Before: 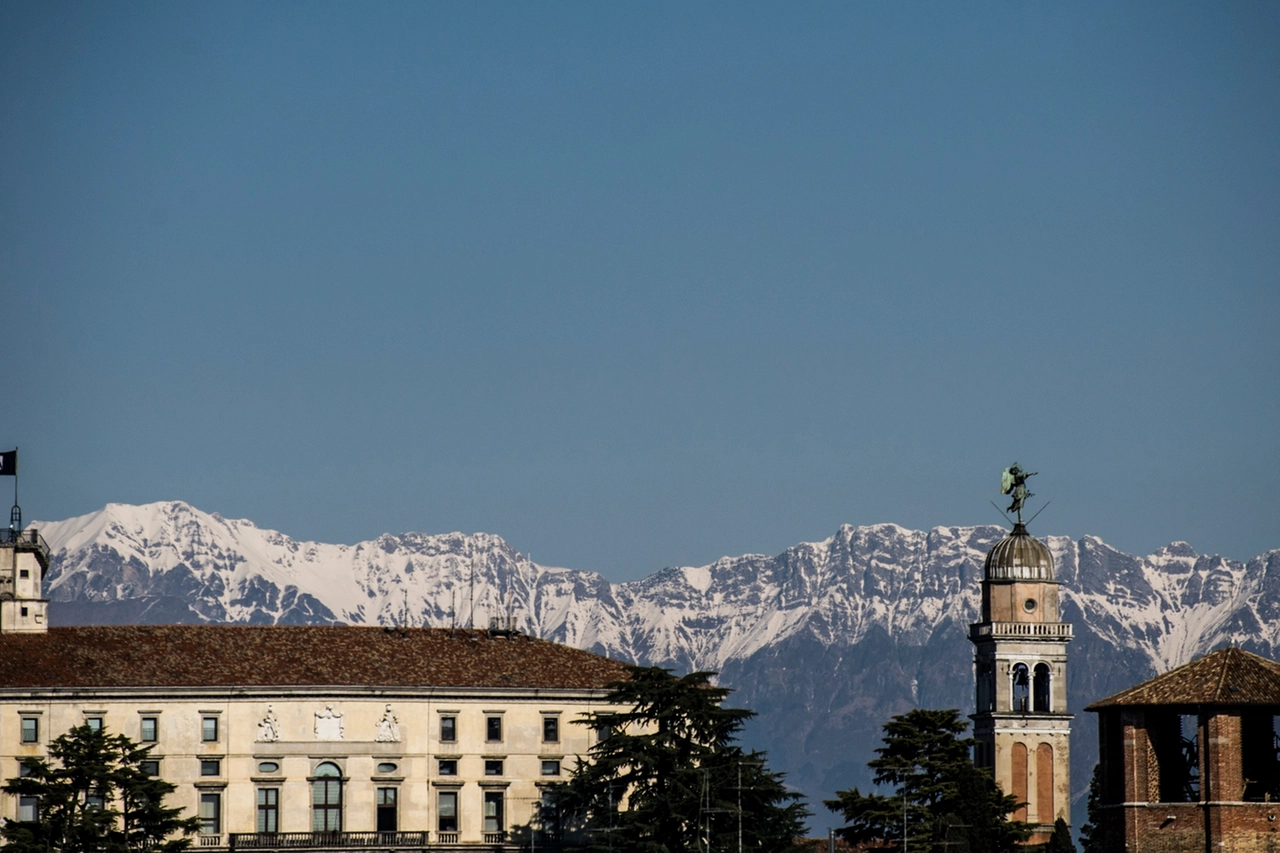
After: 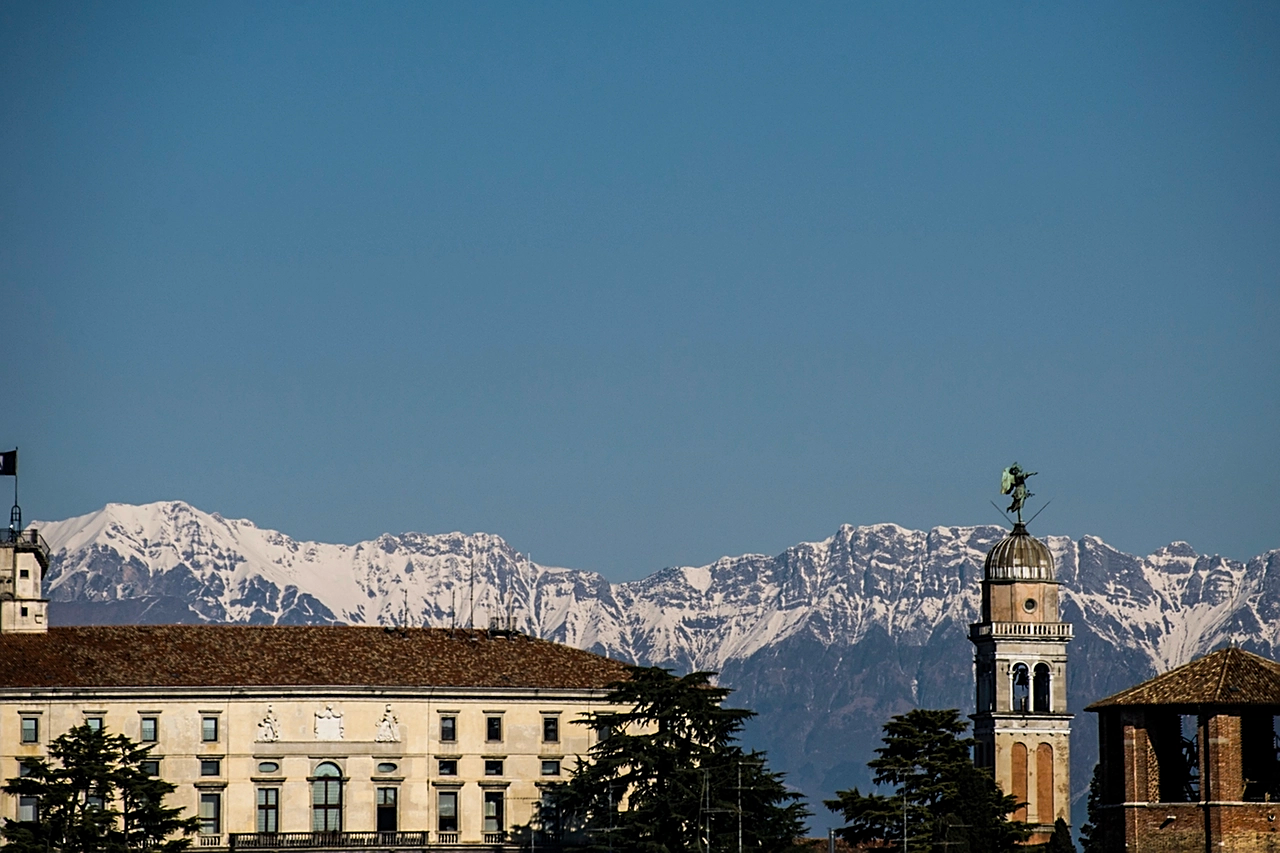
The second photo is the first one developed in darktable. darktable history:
sharpen: on, module defaults
color balance rgb: shadows lift › chroma 0.715%, shadows lift › hue 112.1°, perceptual saturation grading › global saturation 9.706%, global vibrance 20%
